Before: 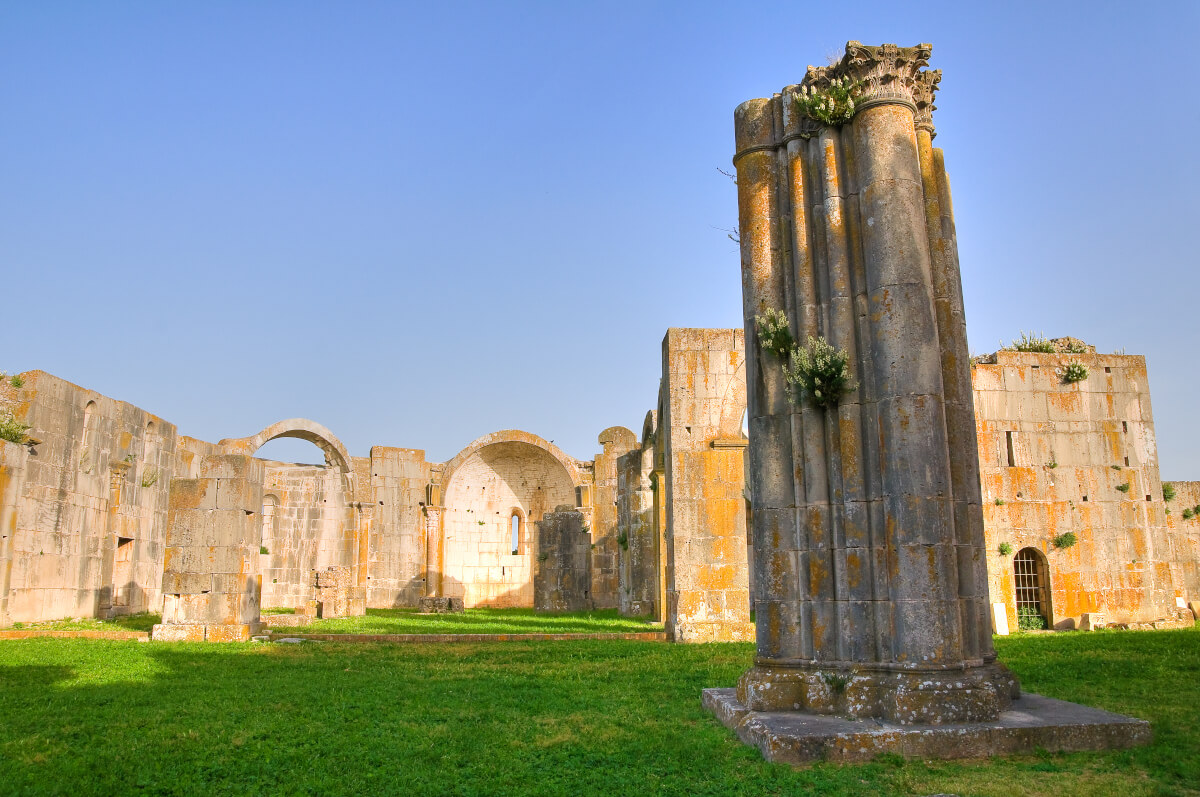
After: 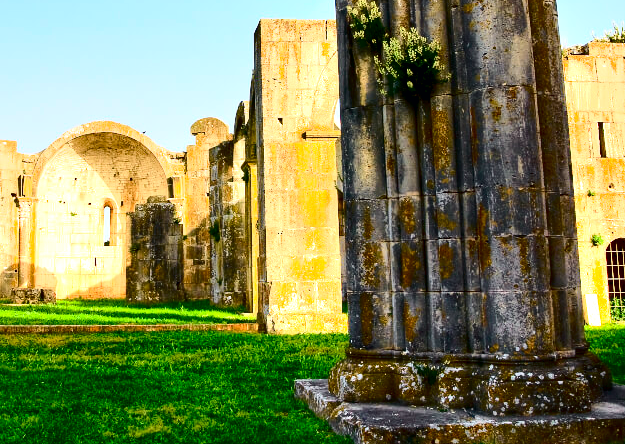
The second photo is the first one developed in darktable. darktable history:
exposure: black level correction 0.012, exposure 0.695 EV, compensate highlight preservation false
crop: left 34.032%, top 38.787%, right 13.818%, bottom 5.449%
contrast brightness saturation: contrast 0.193, brightness -0.244, saturation 0.105
tone curve: curves: ch0 [(0, 0) (0.035, 0.017) (0.131, 0.108) (0.279, 0.279) (0.476, 0.554) (0.617, 0.693) (0.704, 0.77) (0.801, 0.854) (0.895, 0.927) (1, 0.976)]; ch1 [(0, 0) (0.318, 0.278) (0.444, 0.427) (0.493, 0.488) (0.508, 0.502) (0.534, 0.526) (0.562, 0.555) (0.645, 0.648) (0.746, 0.764) (1, 1)]; ch2 [(0, 0) (0.316, 0.292) (0.381, 0.37) (0.423, 0.448) (0.476, 0.482) (0.502, 0.495) (0.522, 0.518) (0.533, 0.532) (0.593, 0.622) (0.634, 0.663) (0.7, 0.7) (0.861, 0.808) (1, 0.951)], color space Lab, independent channels, preserve colors none
color balance rgb: shadows lift › luminance -22.032%, shadows lift › chroma 6.53%, shadows lift › hue 269.56°, linear chroma grading › global chroma 15.079%, perceptual saturation grading › global saturation 1.095%, perceptual saturation grading › highlights -1.134%, perceptual saturation grading › mid-tones 4.429%, perceptual saturation grading › shadows 8.425%
